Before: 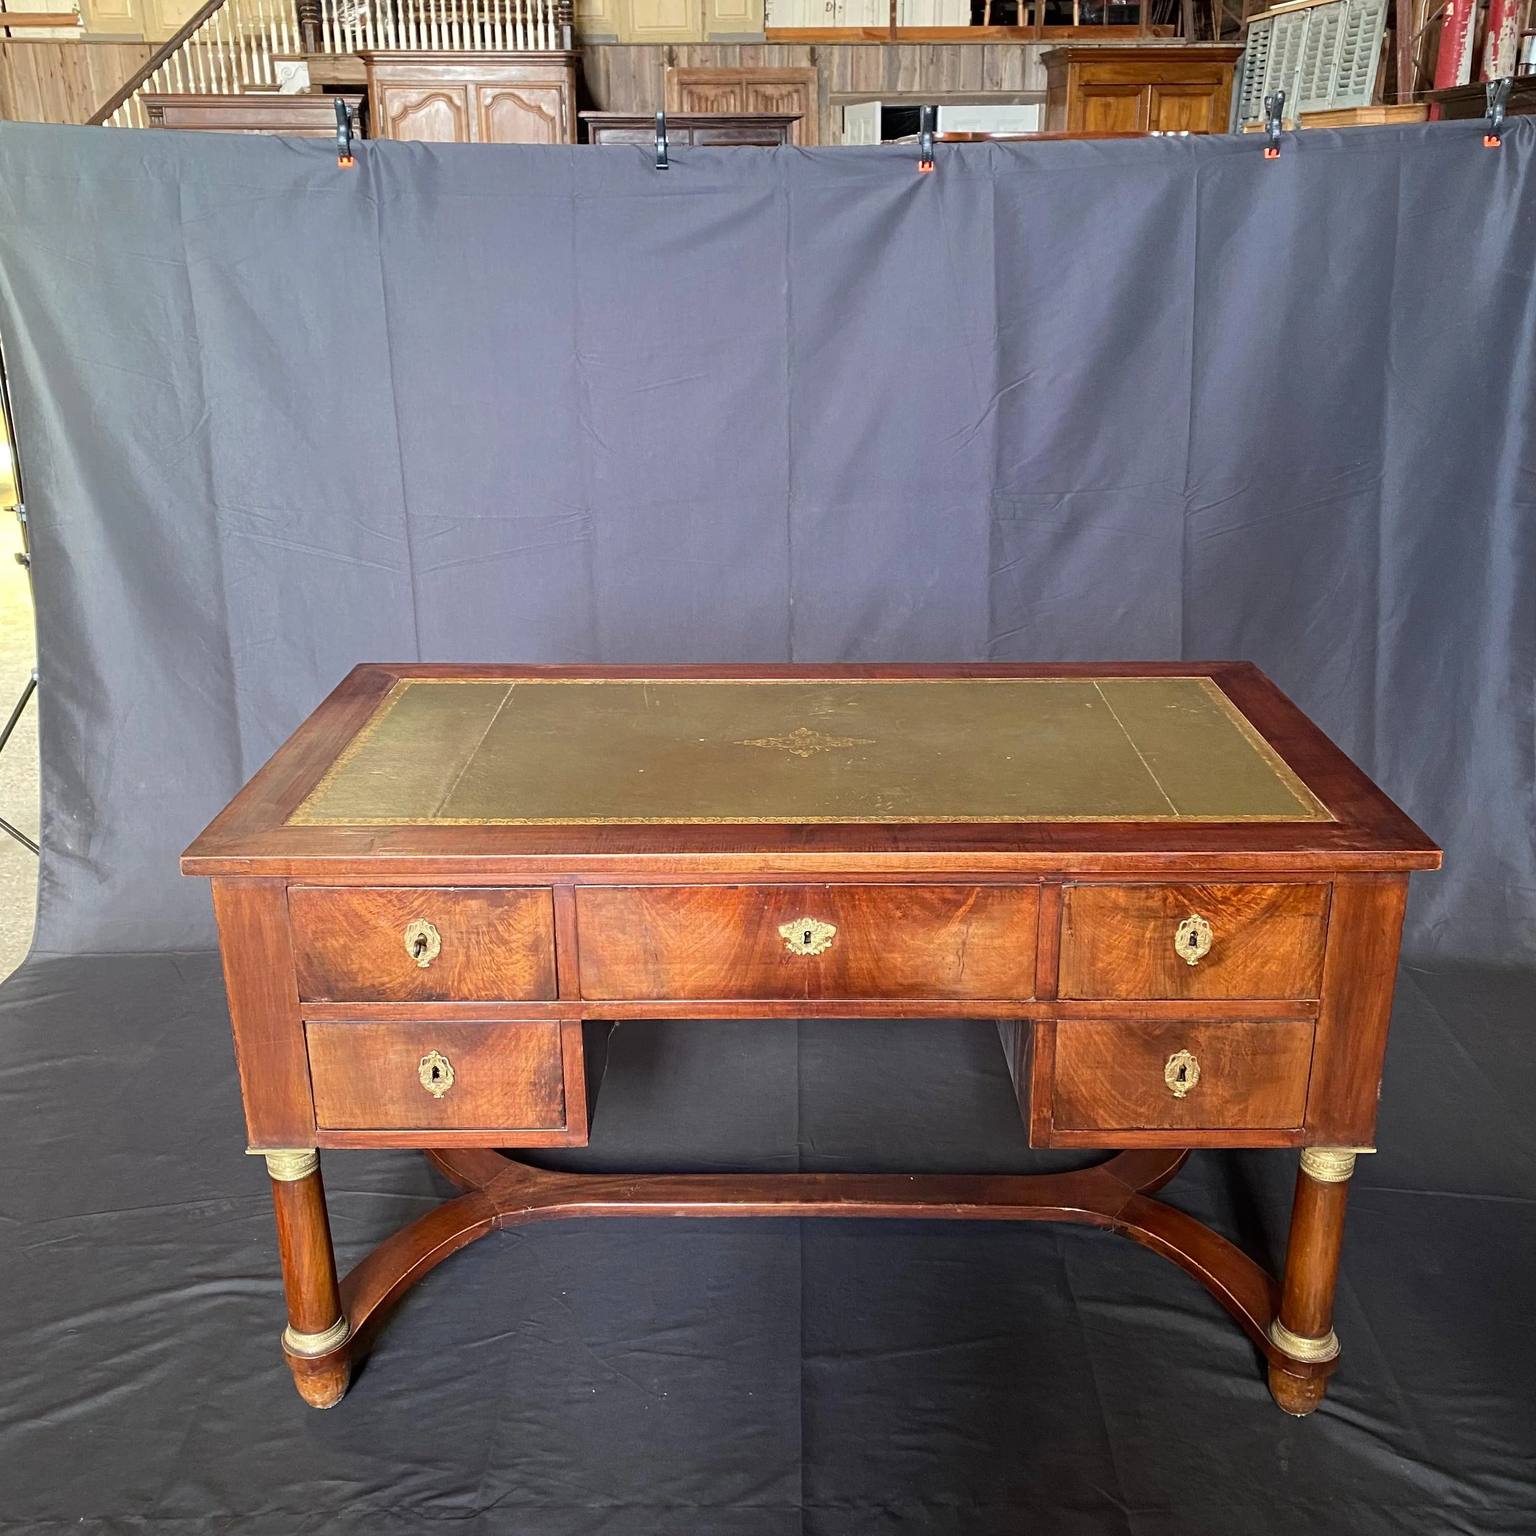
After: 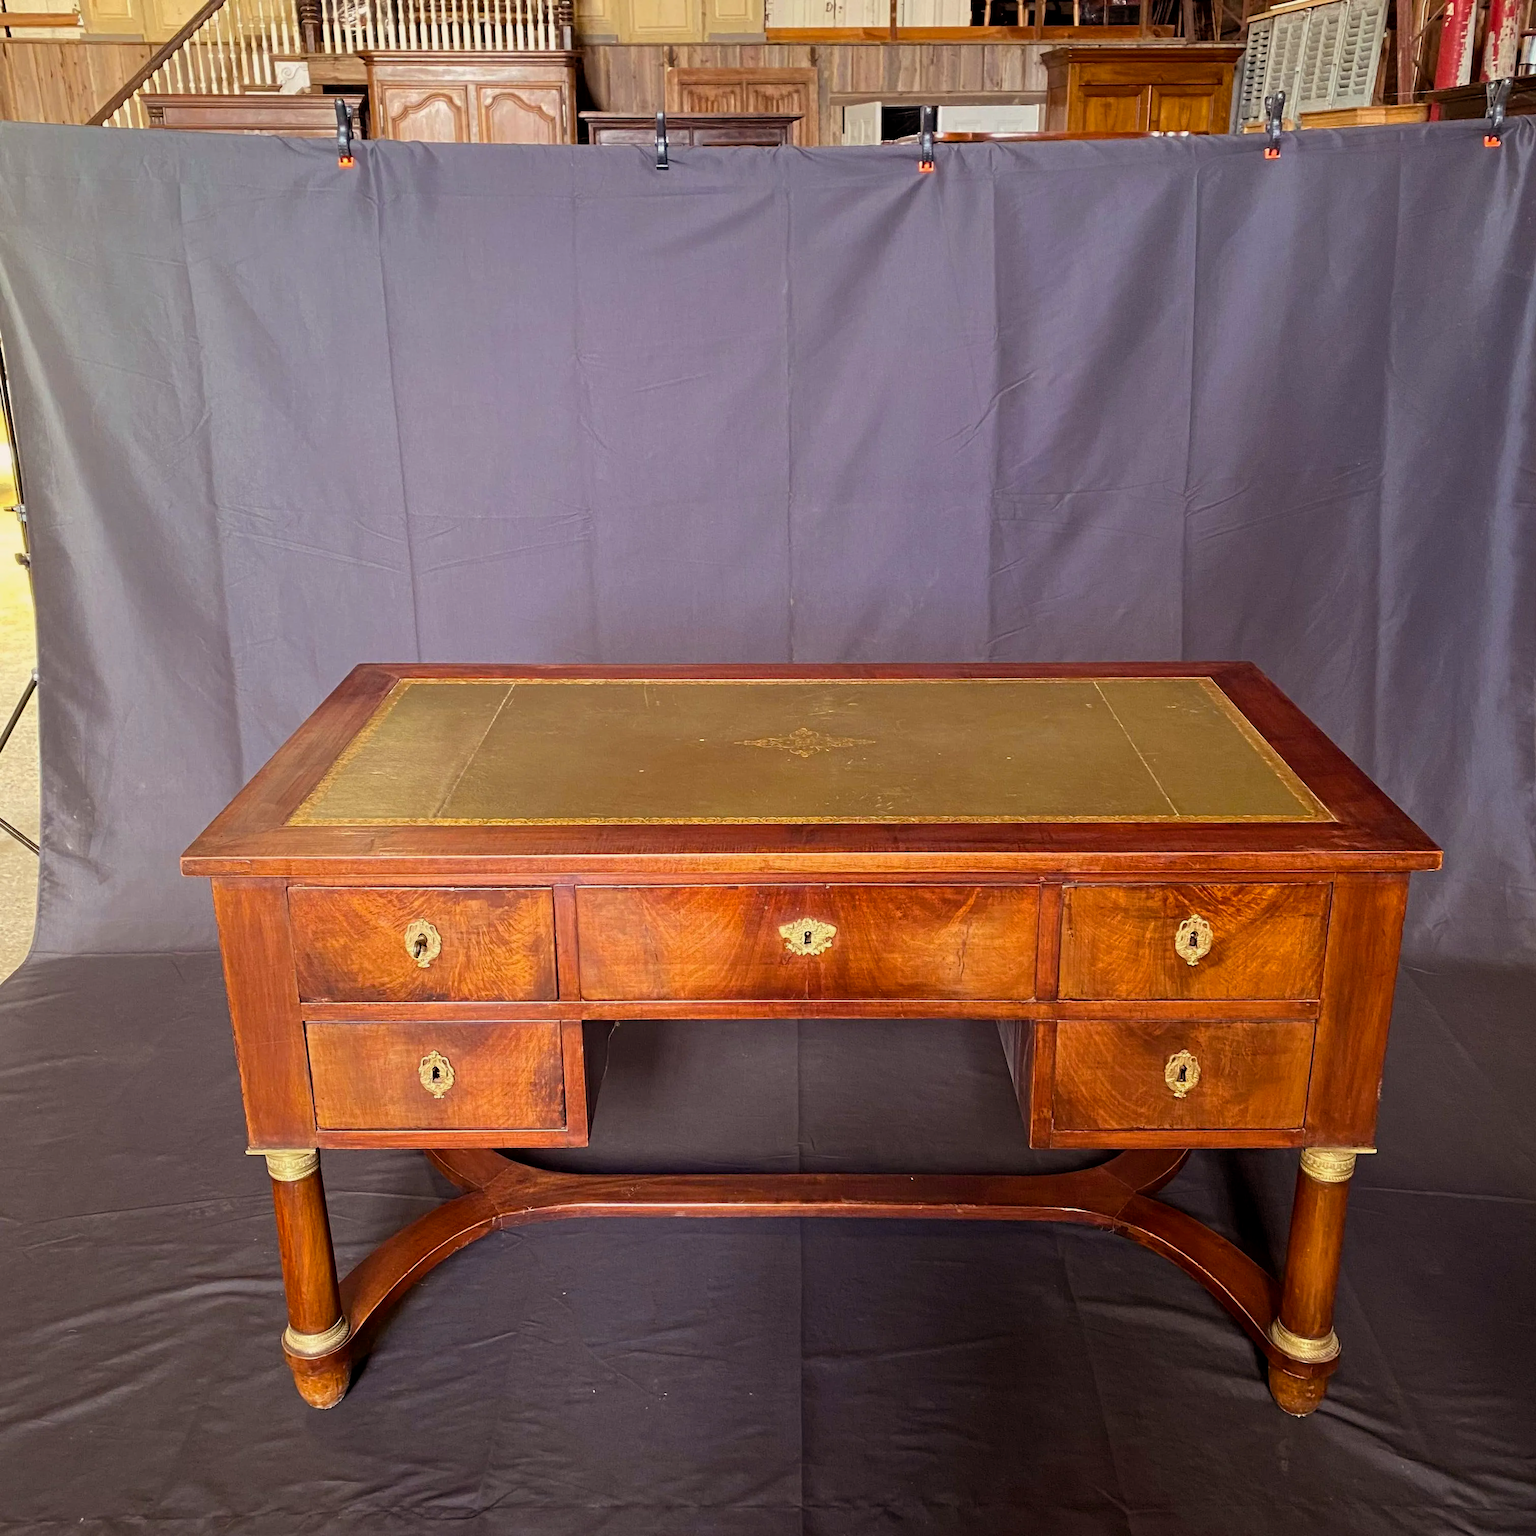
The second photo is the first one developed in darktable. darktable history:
exposure: black level correction 0.001, exposure -0.202 EV, compensate highlight preservation false
color balance rgb: power › chroma 1.565%, power › hue 27.55°, highlights gain › chroma 1.011%, highlights gain › hue 53.96°, perceptual saturation grading › global saturation 10.237%, global vibrance 20.472%
